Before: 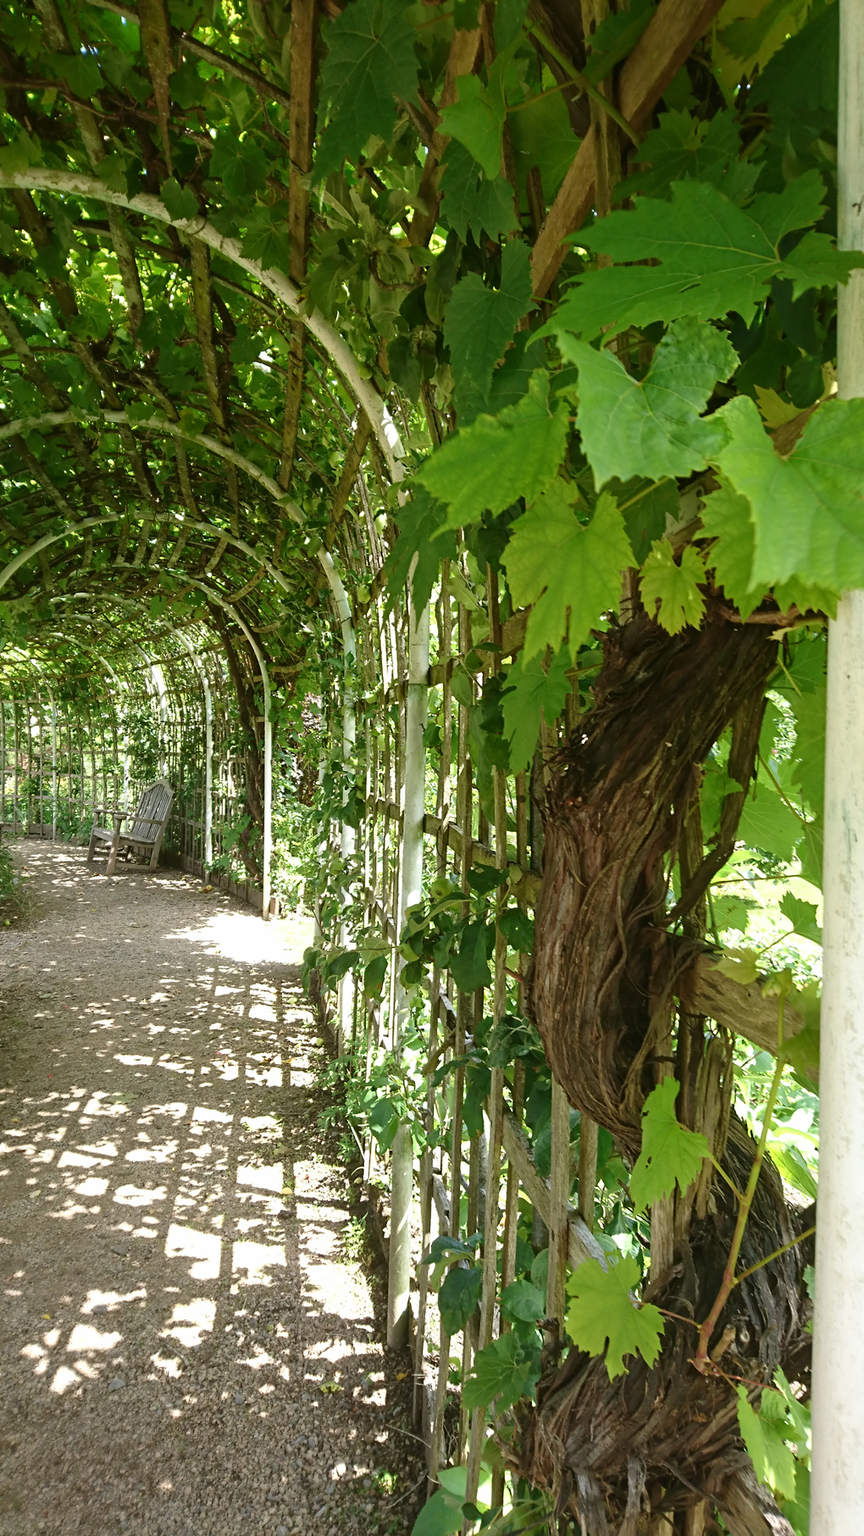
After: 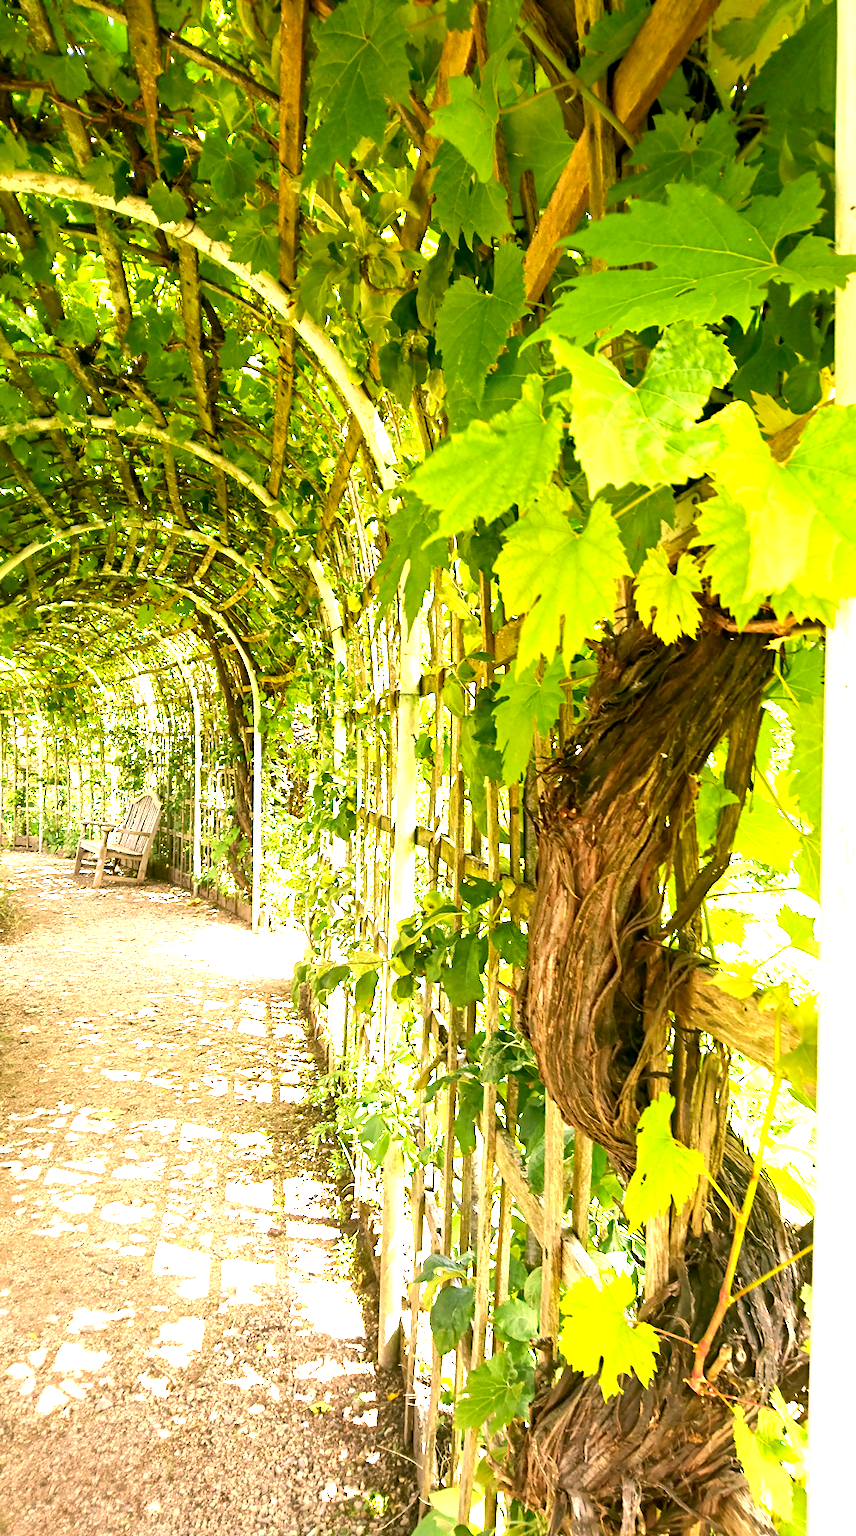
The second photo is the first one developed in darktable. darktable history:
exposure: black level correction 0.005, exposure 2.075 EV, compensate highlight preservation false
crop and rotate: left 1.708%, right 0.56%, bottom 1.385%
color correction: highlights a* 17.48, highlights b* 18.75
